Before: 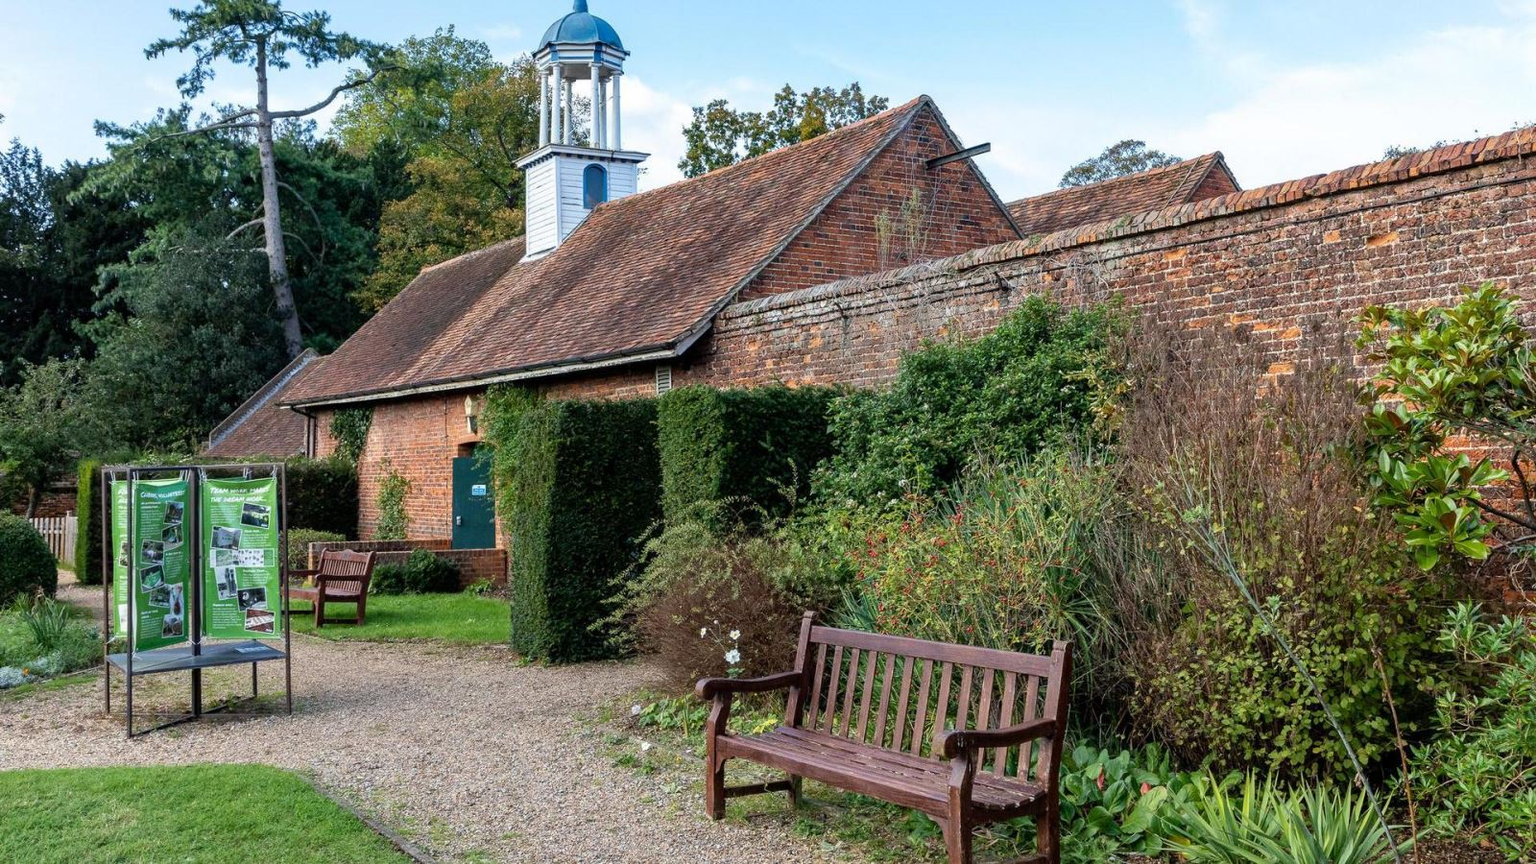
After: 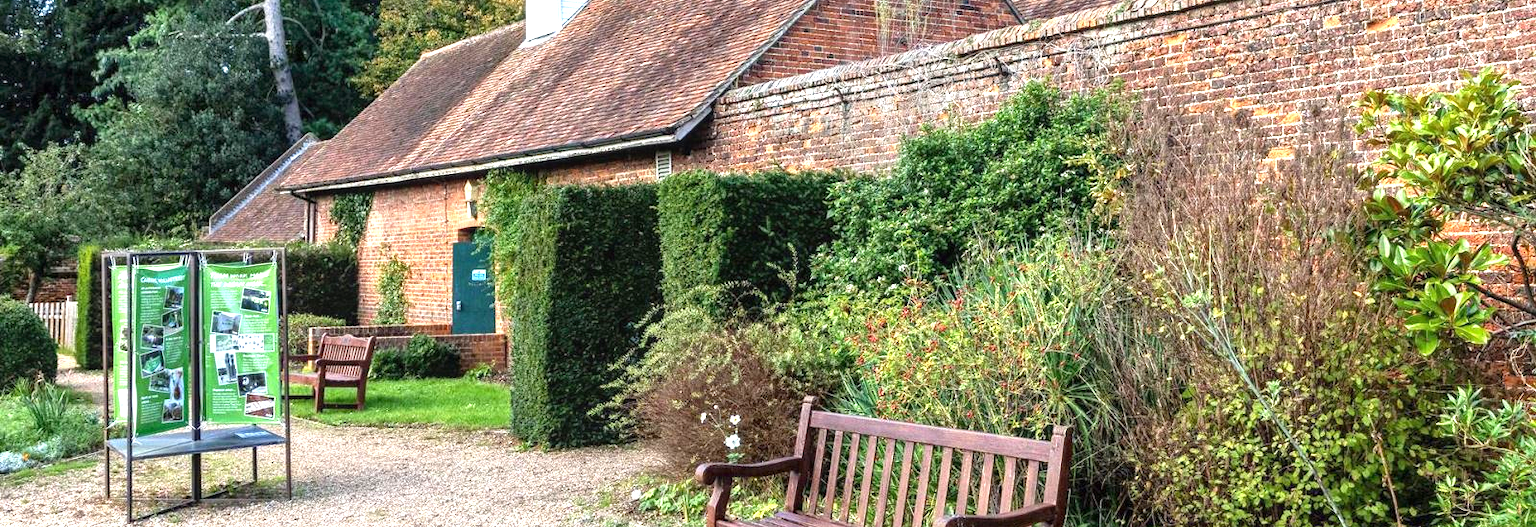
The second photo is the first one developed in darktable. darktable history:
local contrast: detail 116%
exposure: black level correction 0, exposure 1.2 EV, compensate highlight preservation false
crop and rotate: top 24.897%, bottom 14.026%
